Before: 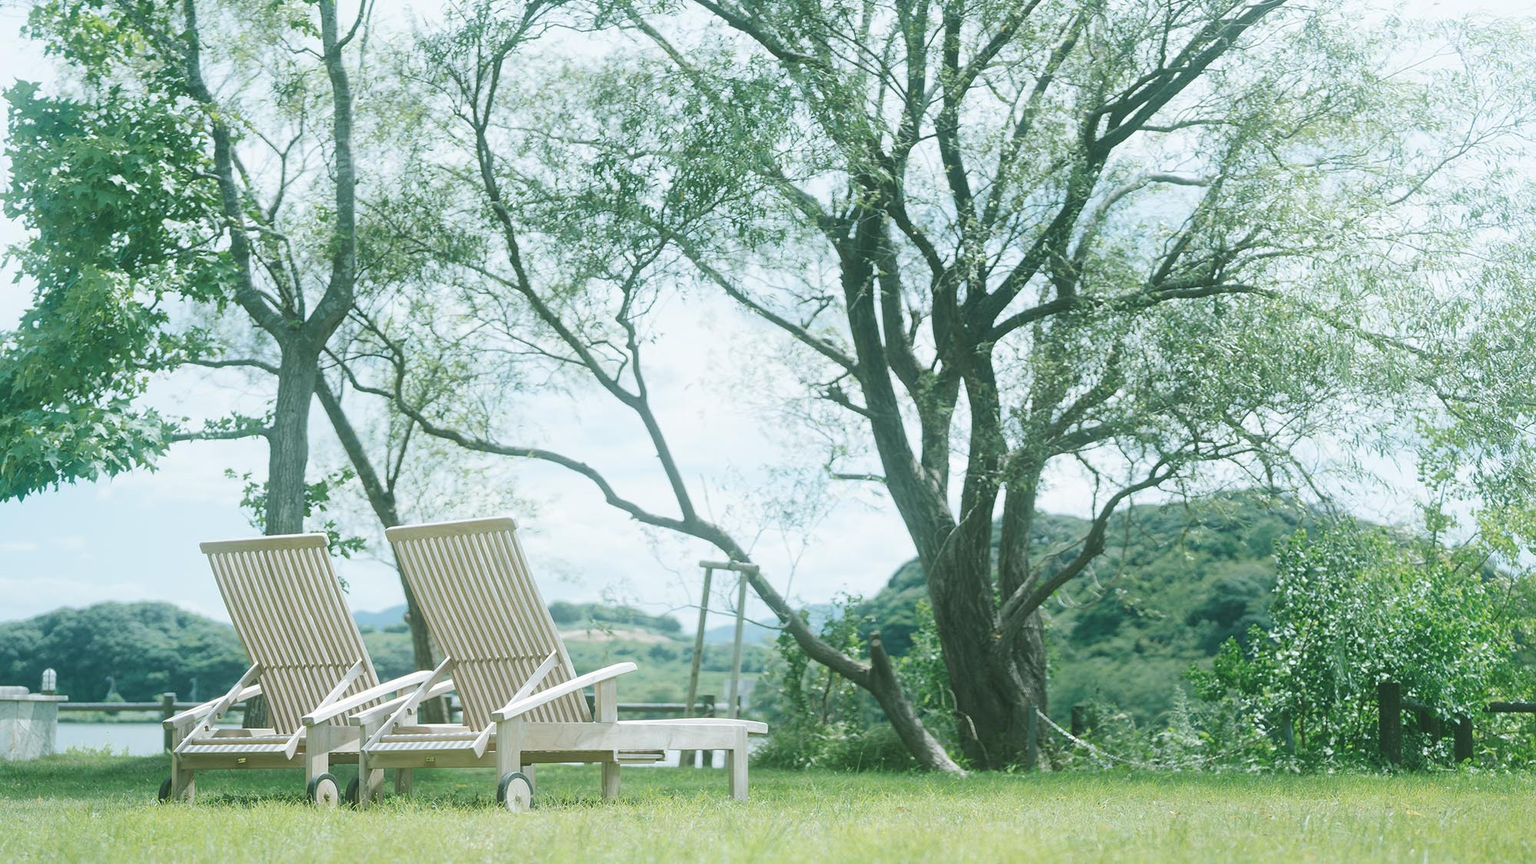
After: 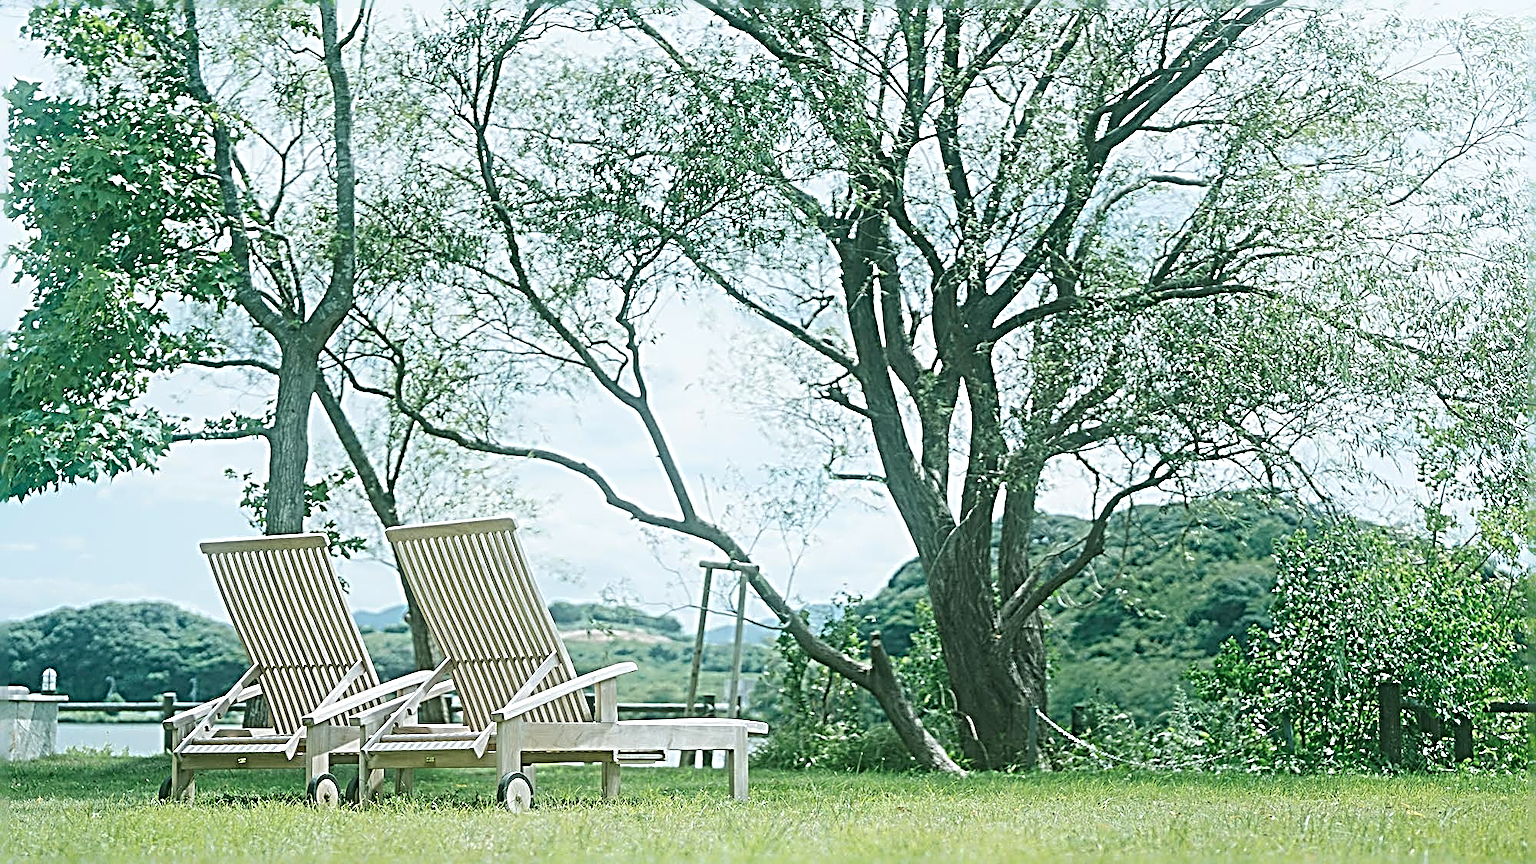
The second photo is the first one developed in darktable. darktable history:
color correction: saturation 1.11
white balance: red 1, blue 1
sharpen: radius 4.001, amount 2
